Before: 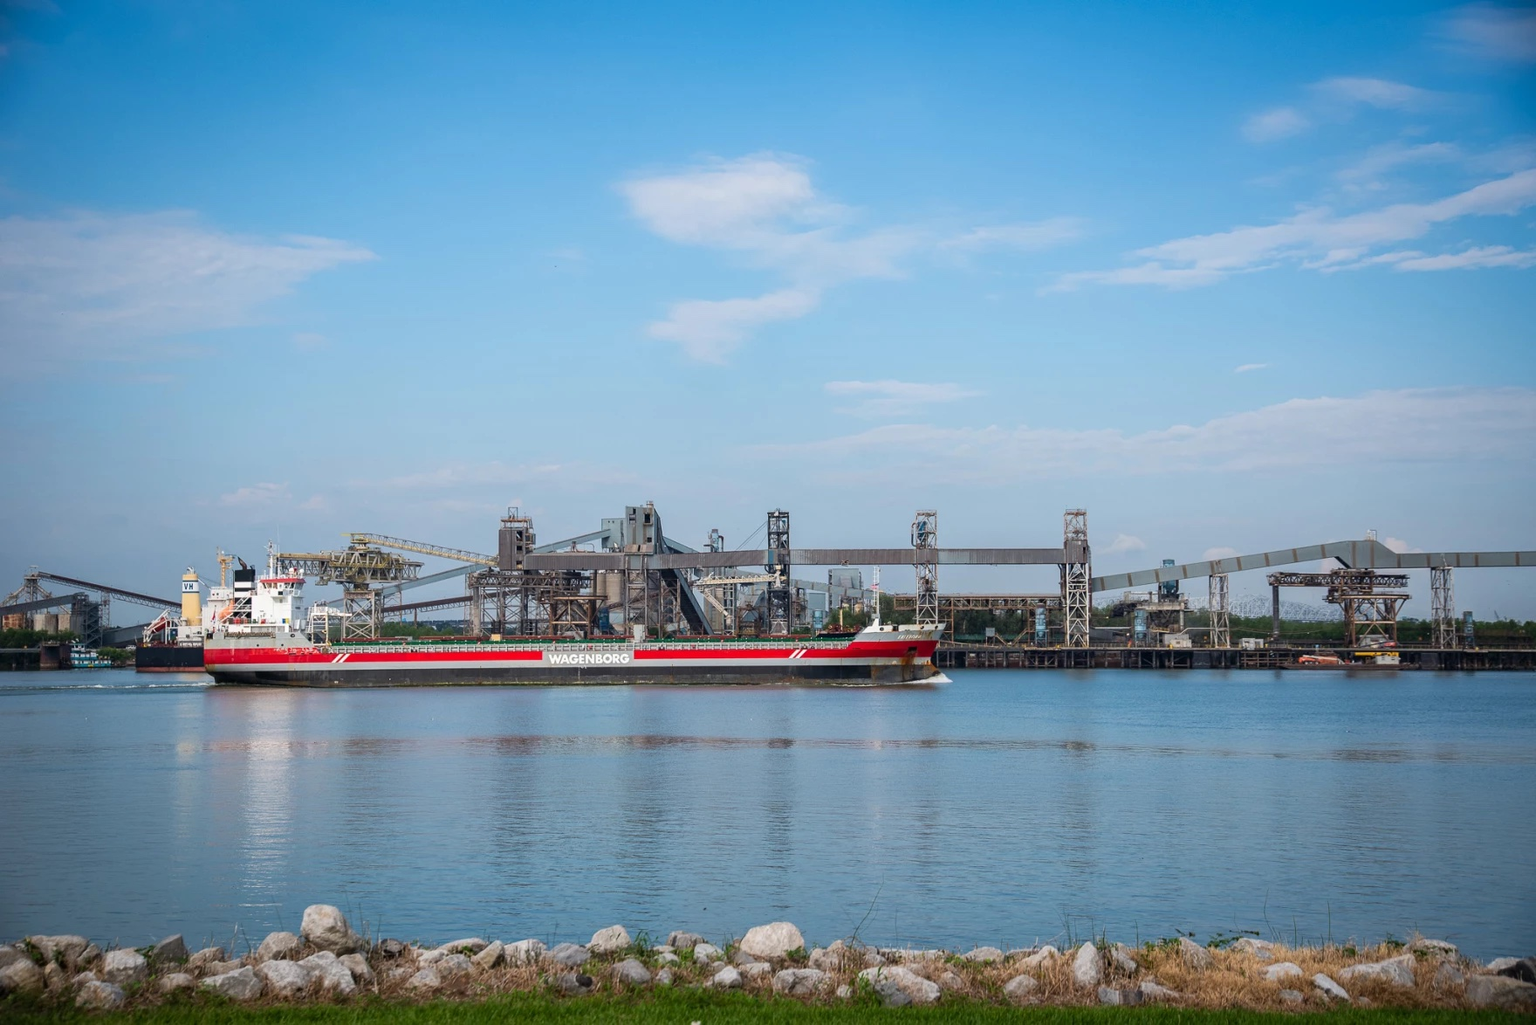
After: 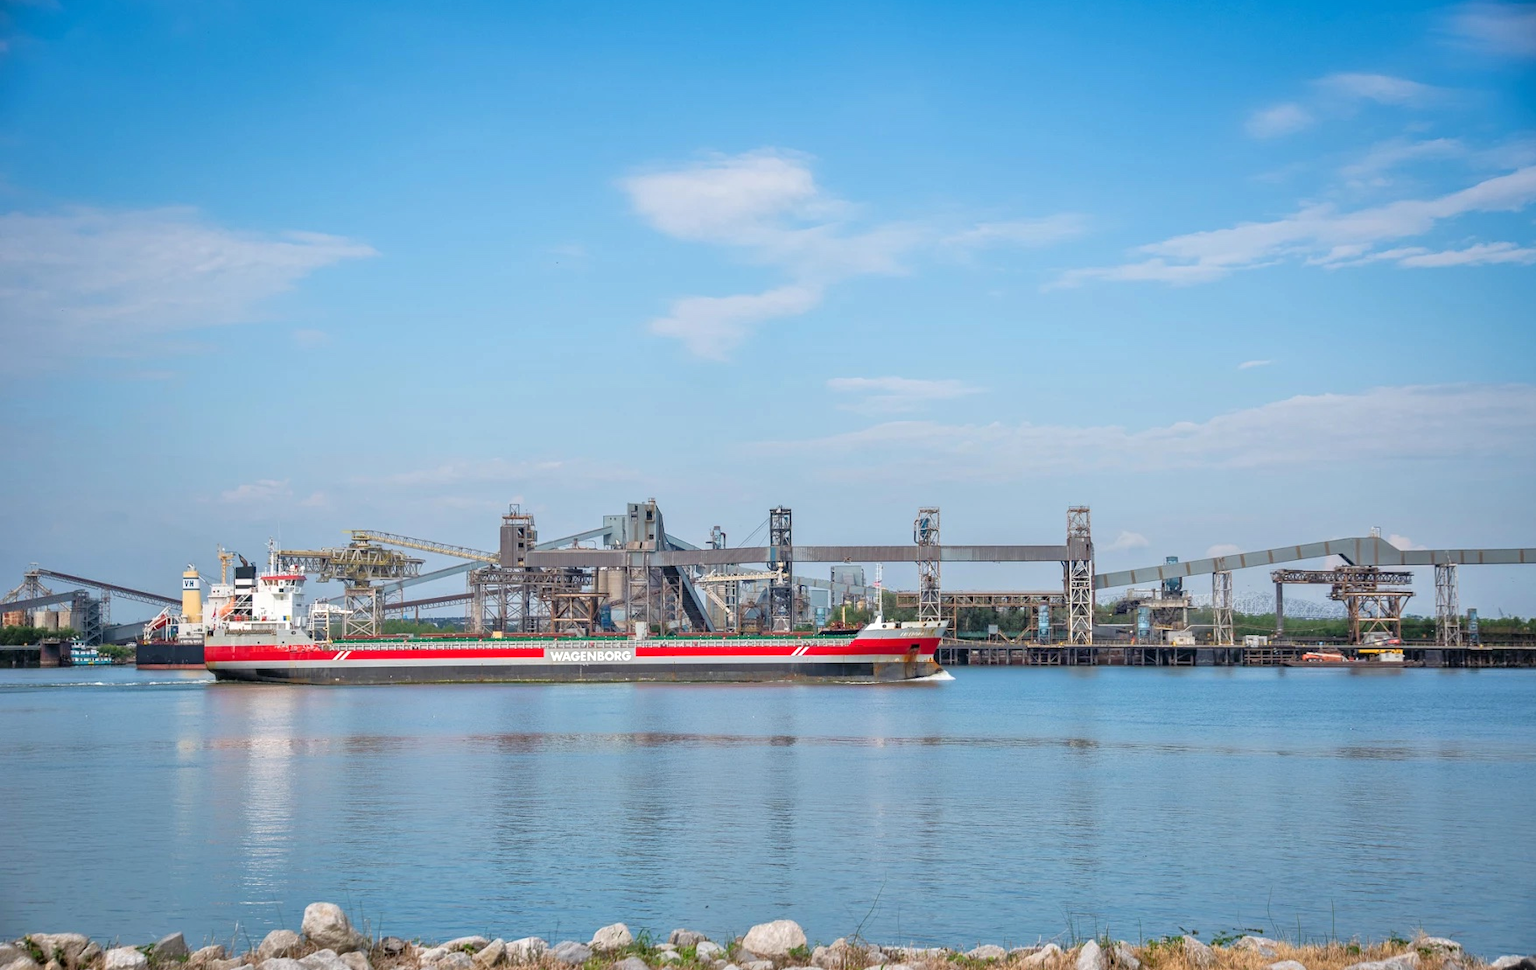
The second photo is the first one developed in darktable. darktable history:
tone equalizer: -7 EV 0.15 EV, -6 EV 0.6 EV, -5 EV 1.15 EV, -4 EV 1.33 EV, -3 EV 1.15 EV, -2 EV 0.6 EV, -1 EV 0.15 EV, mask exposure compensation -0.5 EV
crop: top 0.448%, right 0.264%, bottom 5.045%
